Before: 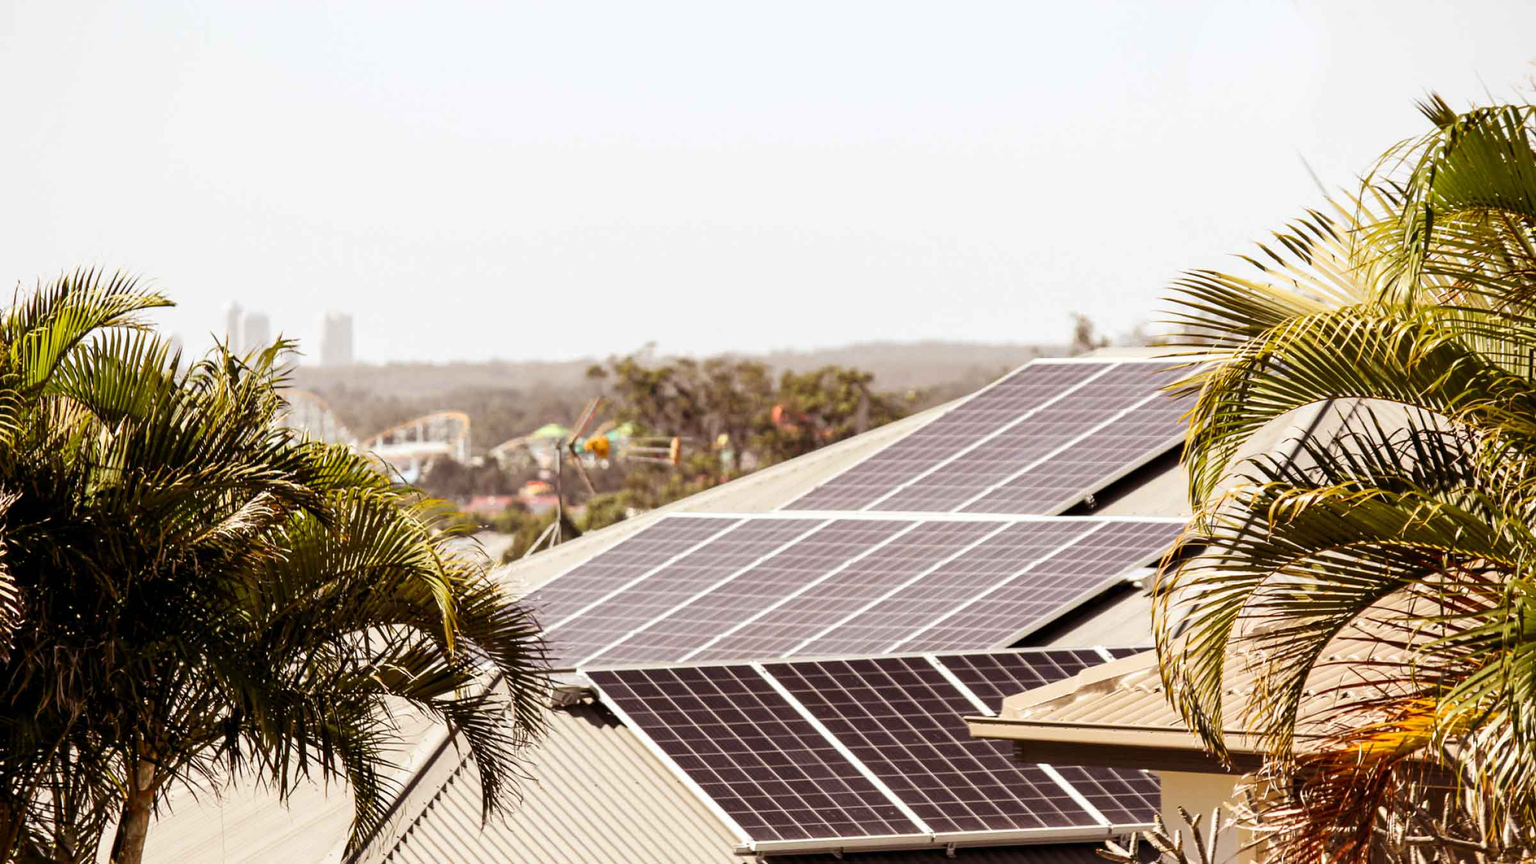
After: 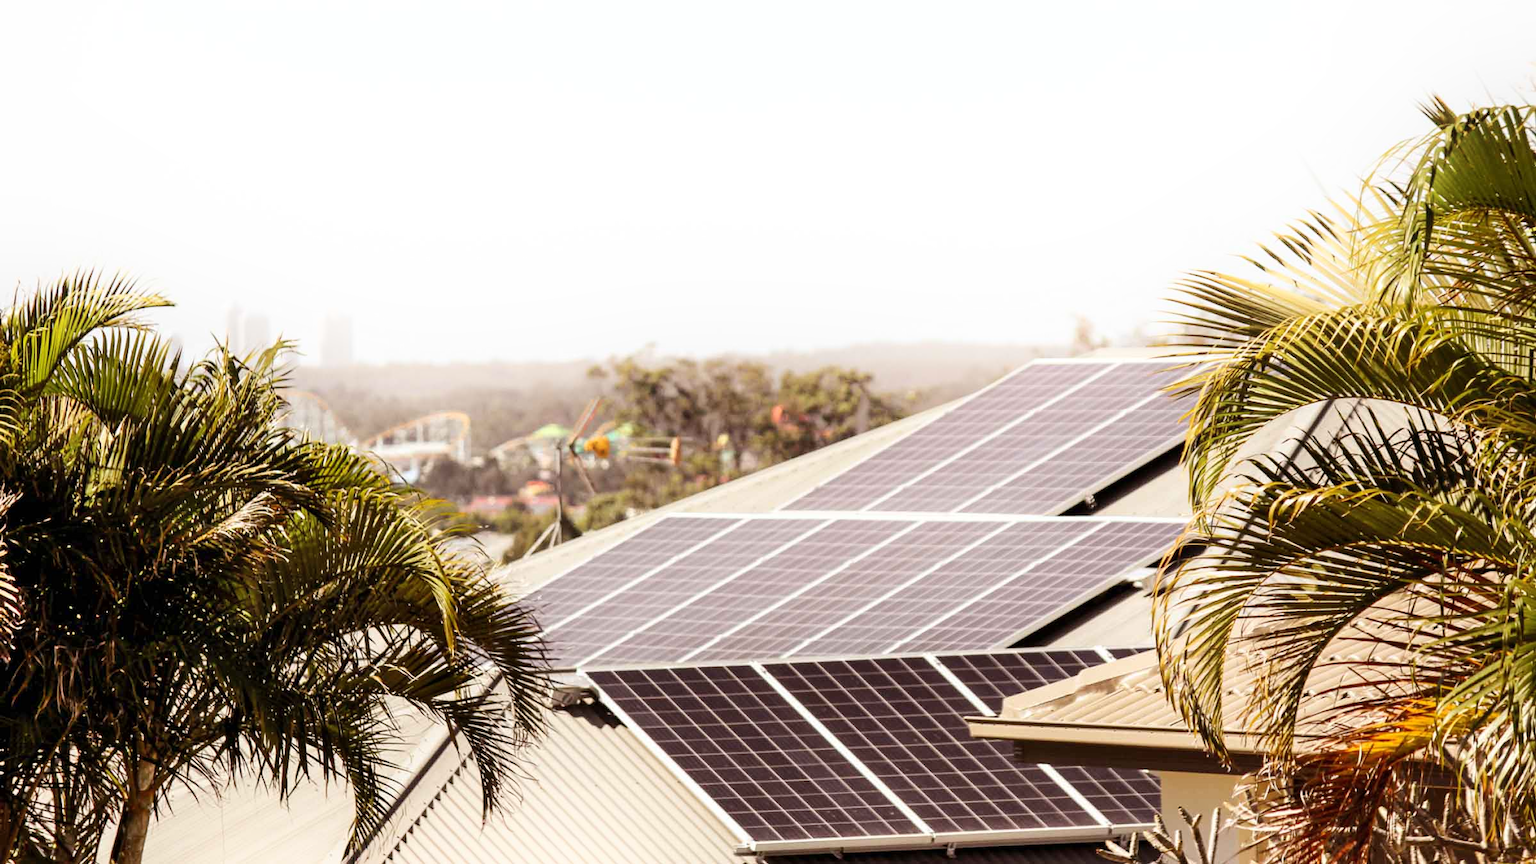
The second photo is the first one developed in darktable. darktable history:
shadows and highlights: highlights 69.85, soften with gaussian
